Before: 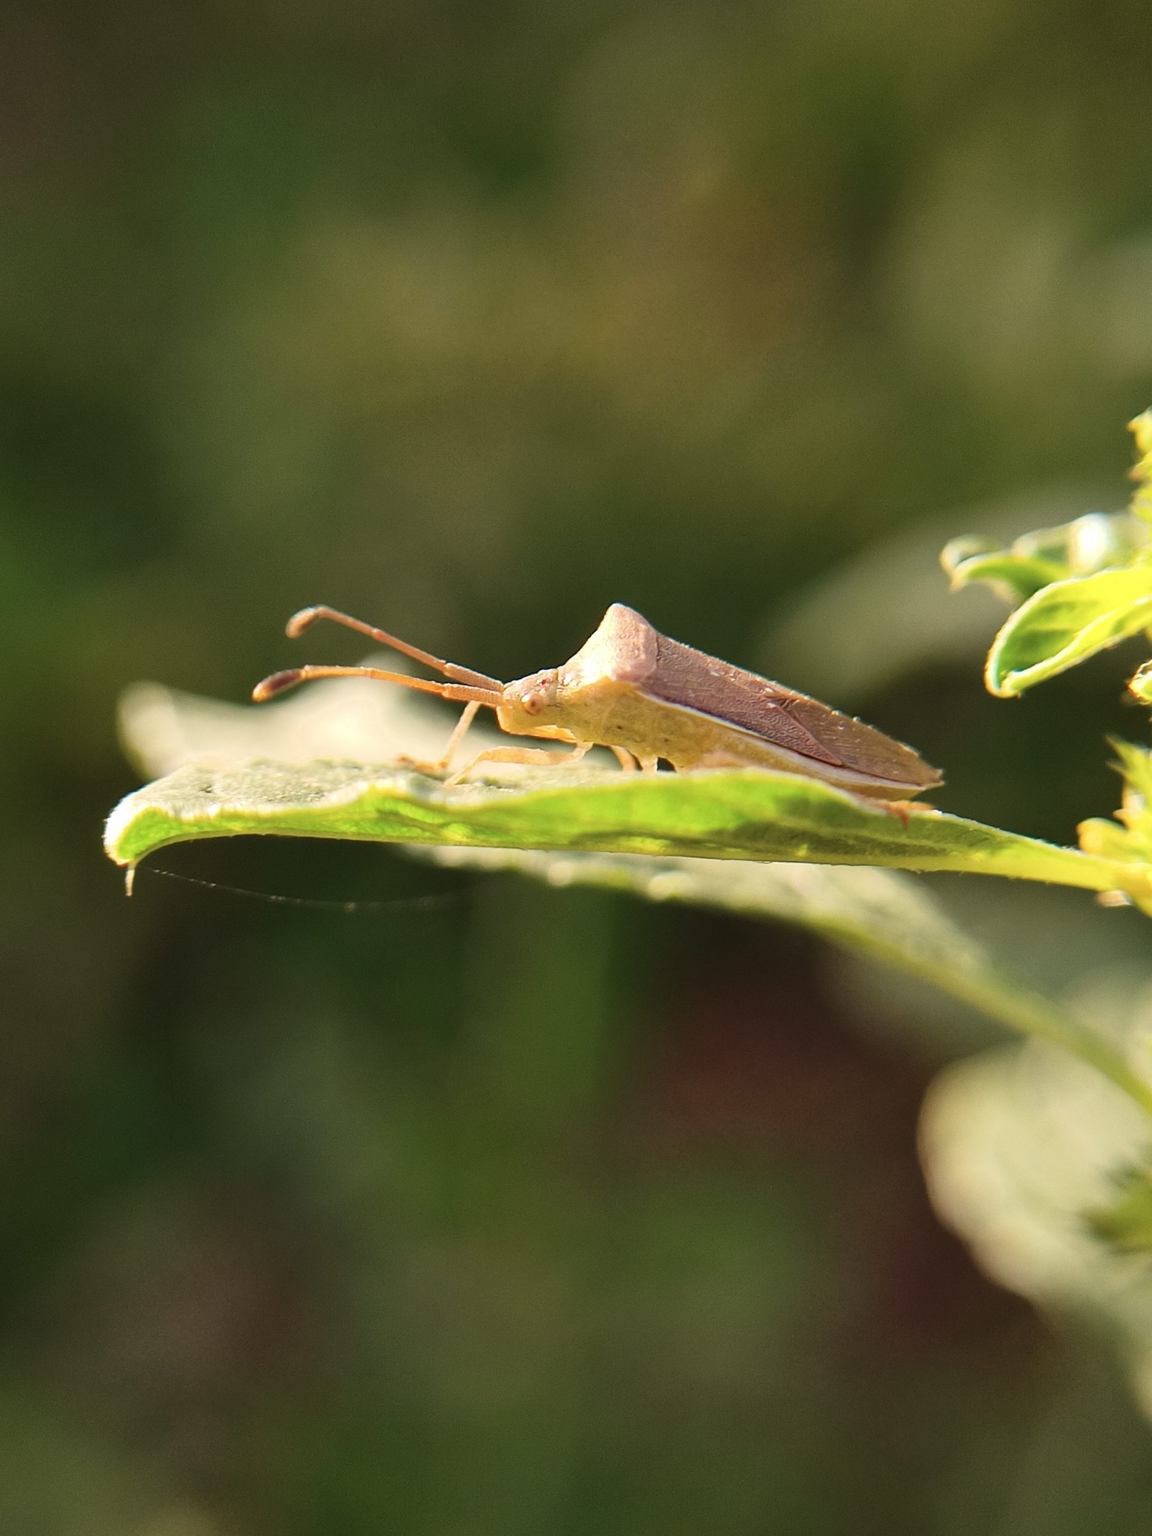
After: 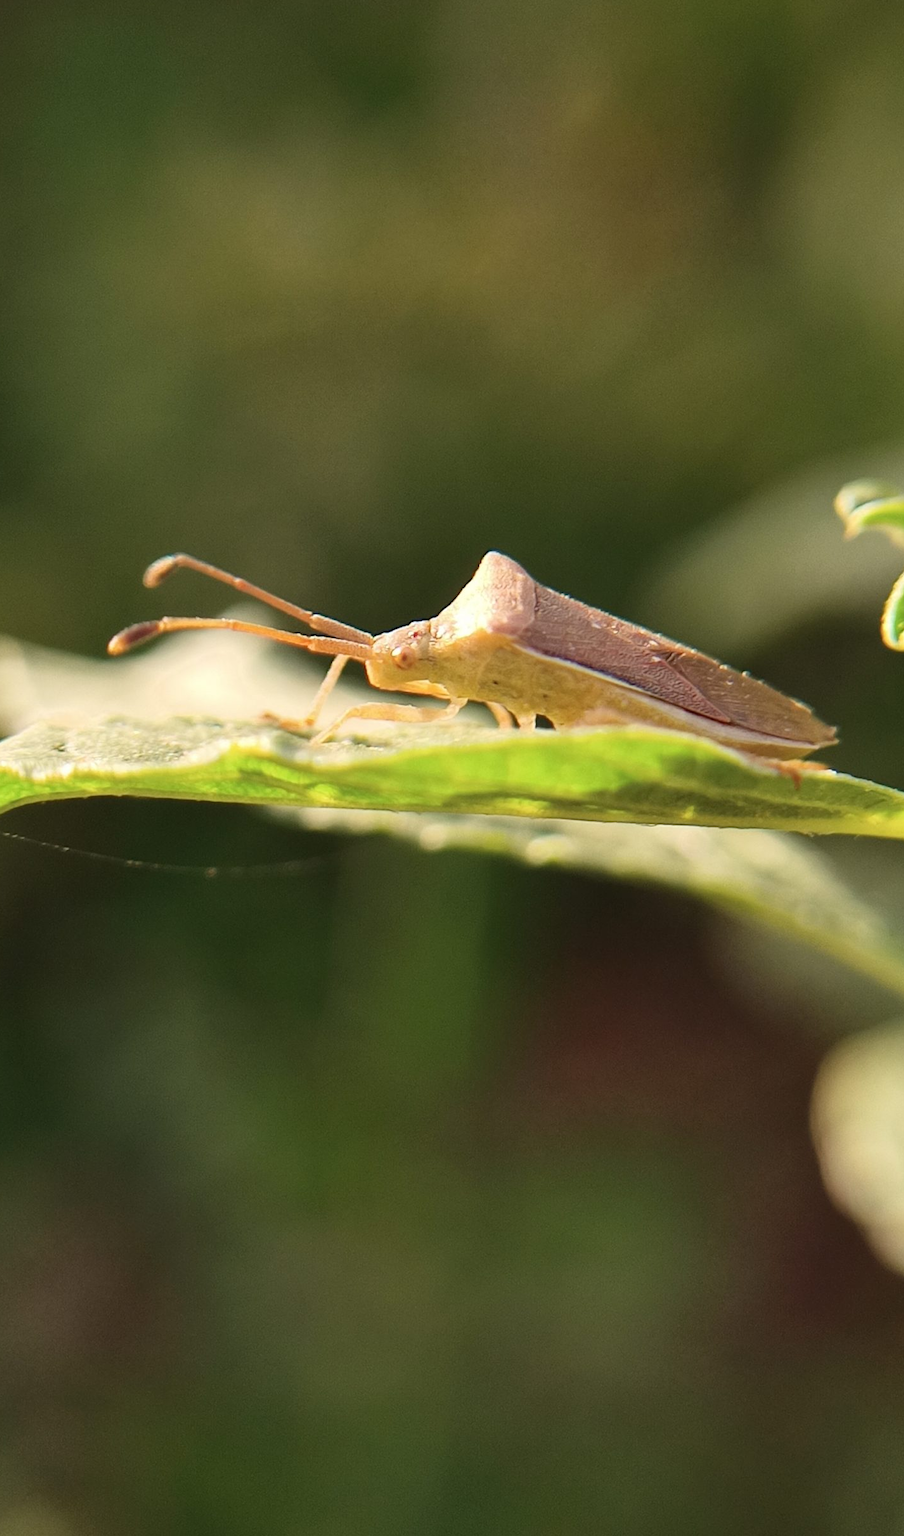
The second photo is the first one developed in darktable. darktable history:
crop and rotate: left 13.112%, top 5.347%, right 12.559%
